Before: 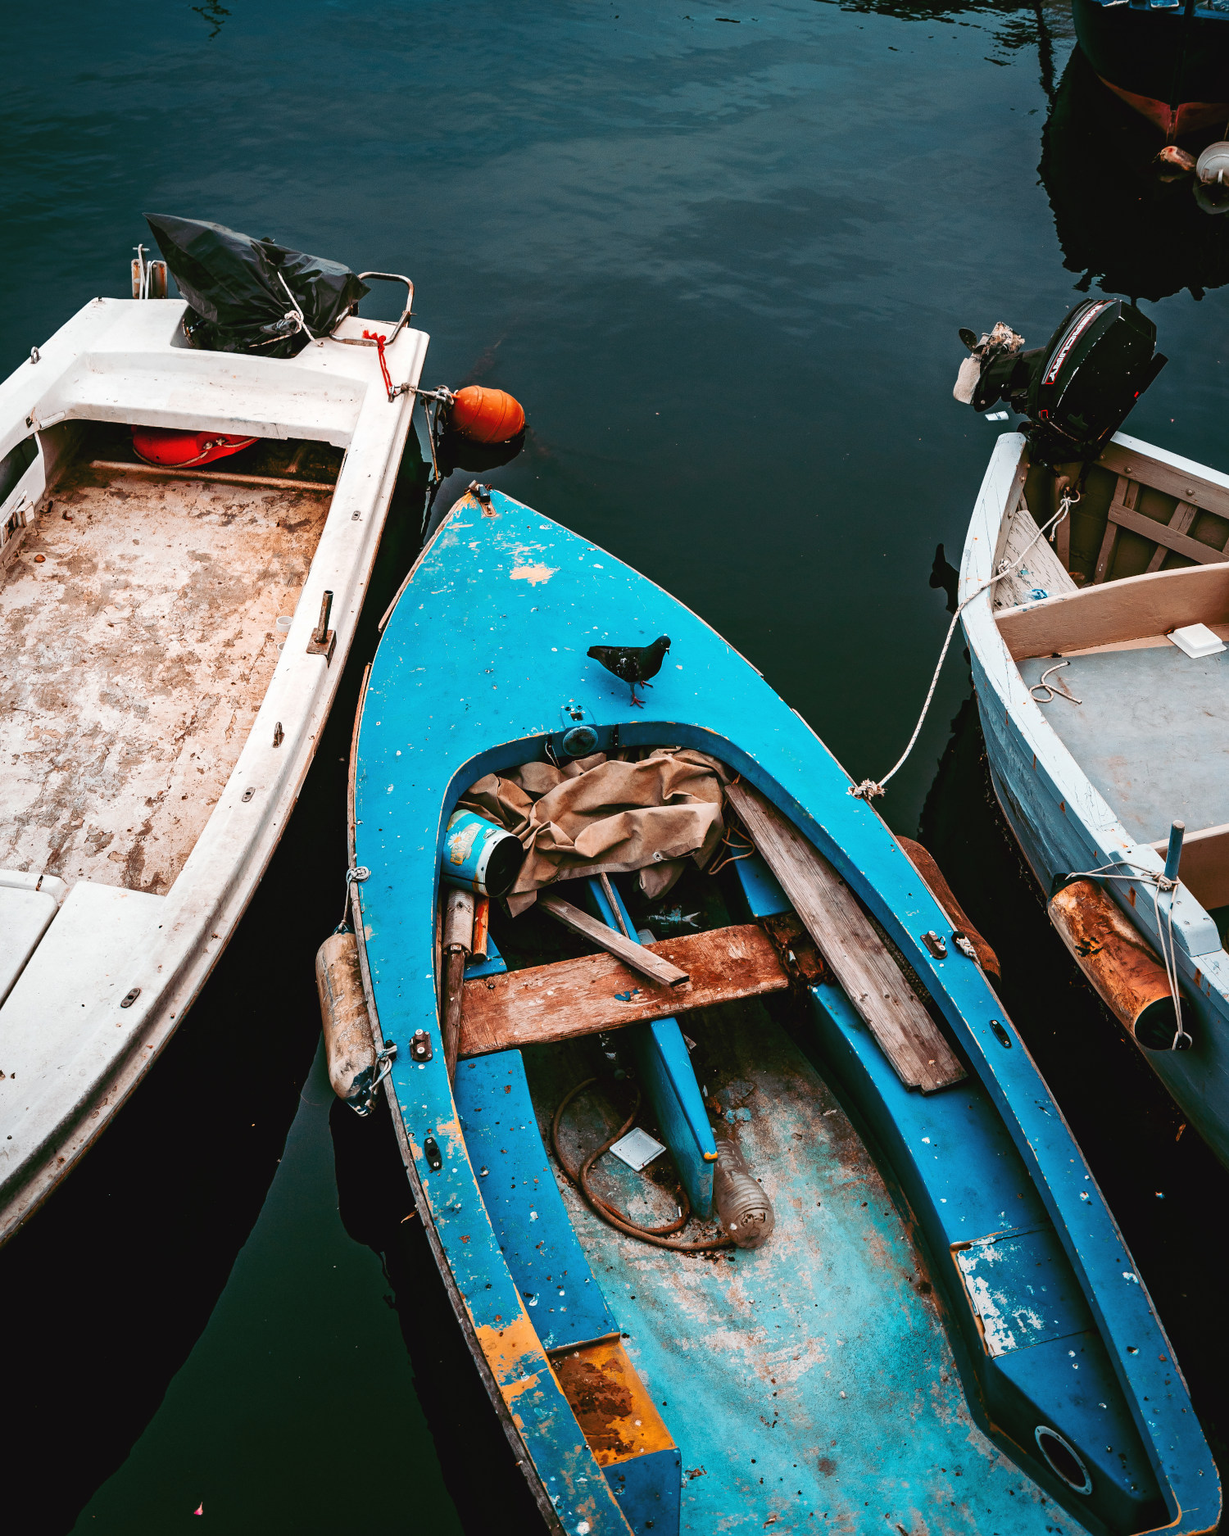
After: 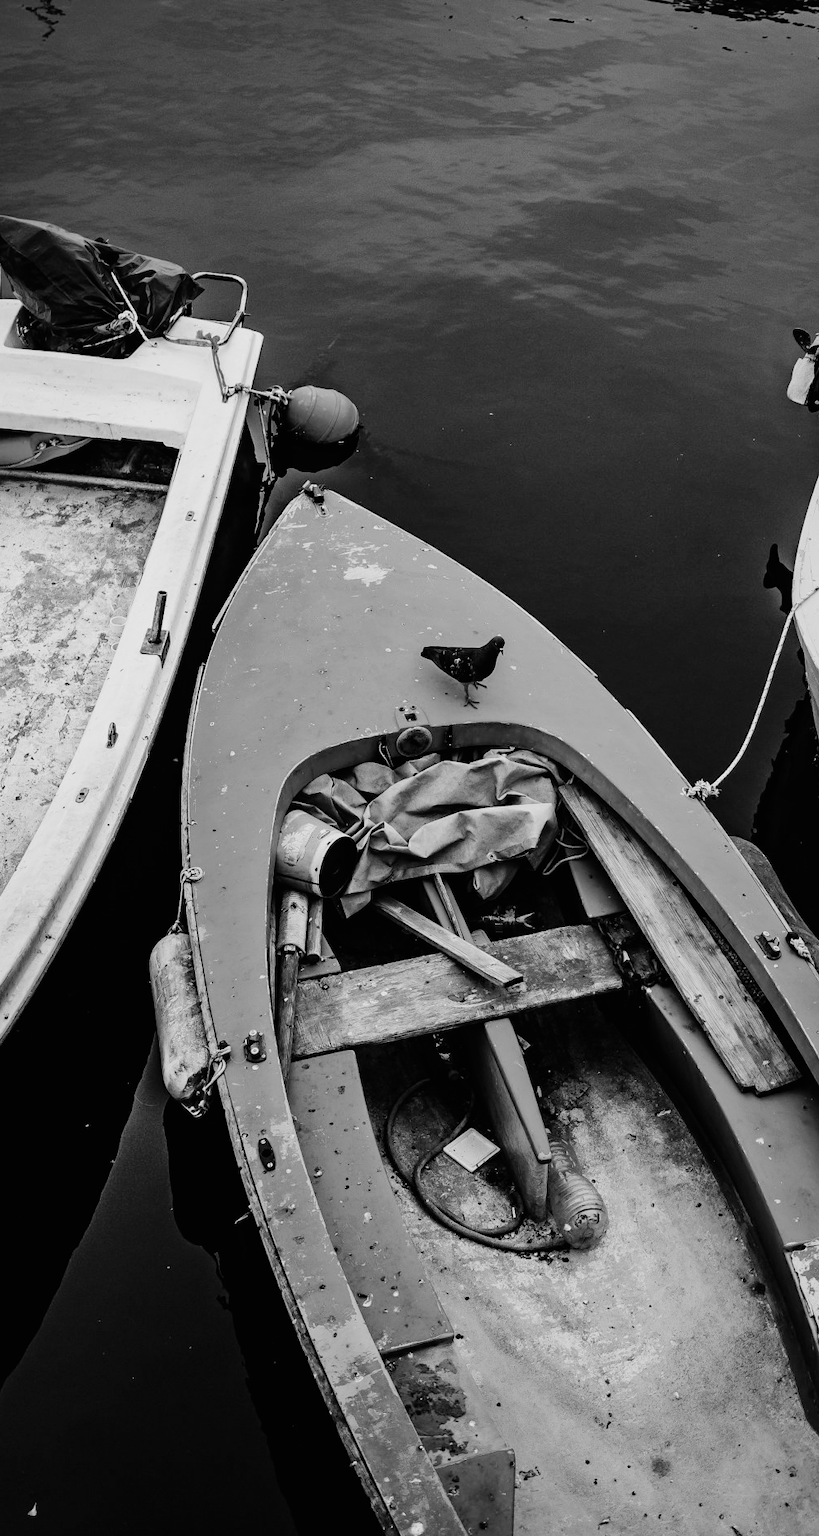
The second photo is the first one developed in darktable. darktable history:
filmic rgb: black relative exposure -7.65 EV, white relative exposure 4.56 EV, hardness 3.61
white balance: red 0.967, blue 1.119, emerald 0.756
crop and rotate: left 13.537%, right 19.796%
levels: mode automatic
tone equalizer: -8 EV -0.75 EV, -7 EV -0.7 EV, -6 EV -0.6 EV, -5 EV -0.4 EV, -3 EV 0.4 EV, -2 EV 0.6 EV, -1 EV 0.7 EV, +0 EV 0.75 EV, edges refinement/feathering 500, mask exposure compensation -1.57 EV, preserve details no
shadows and highlights: on, module defaults
monochrome: a -71.75, b 75.82
